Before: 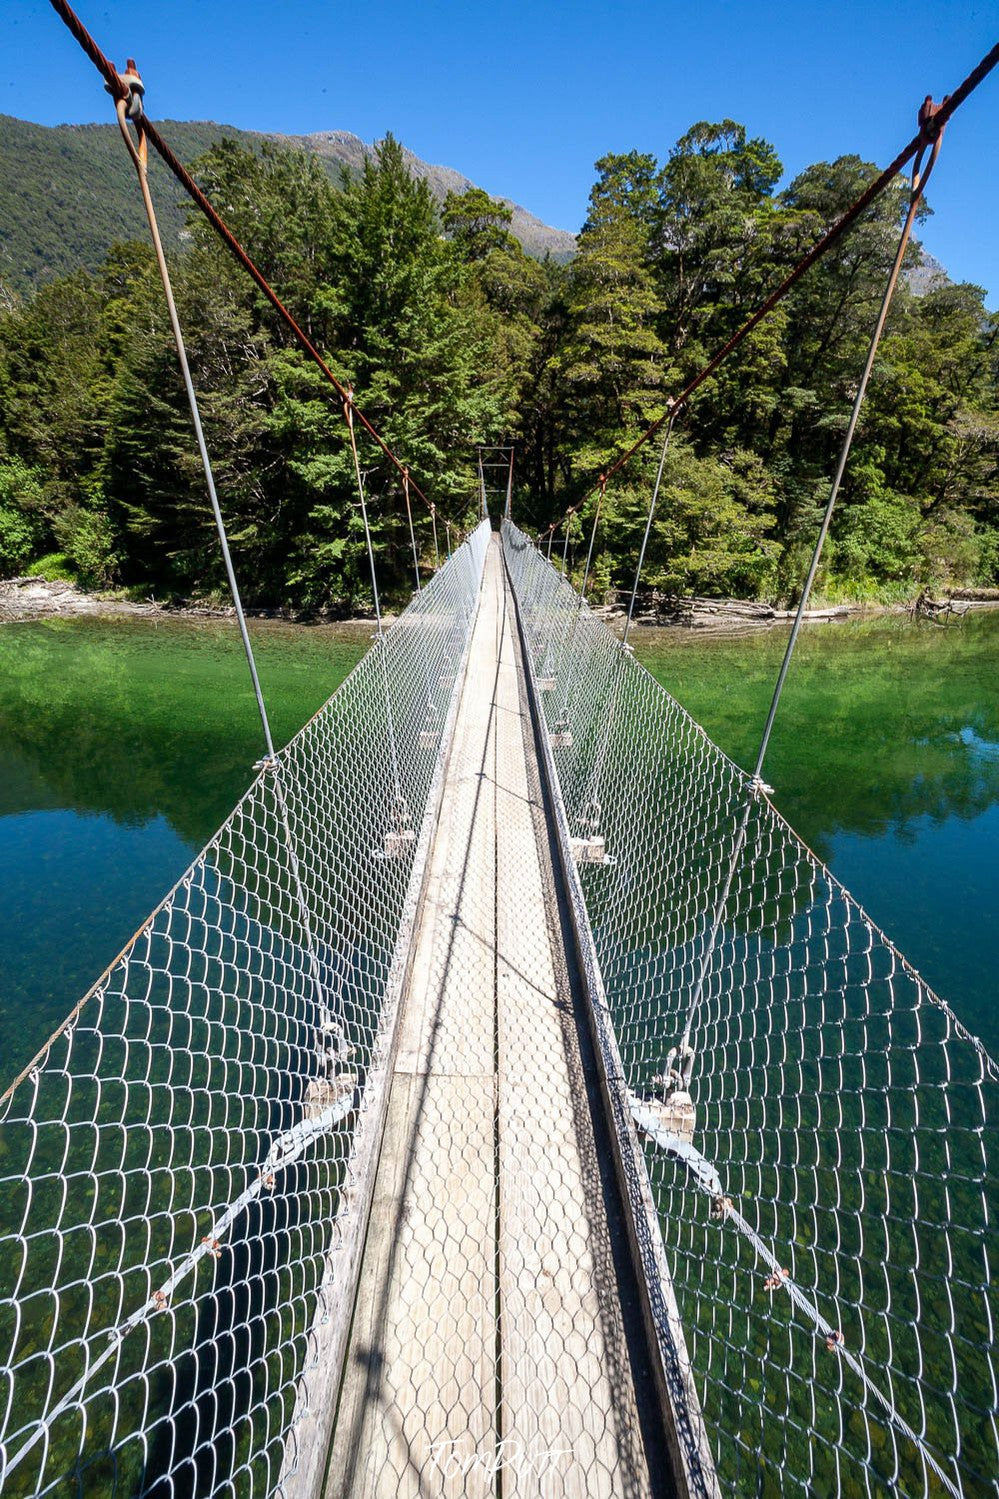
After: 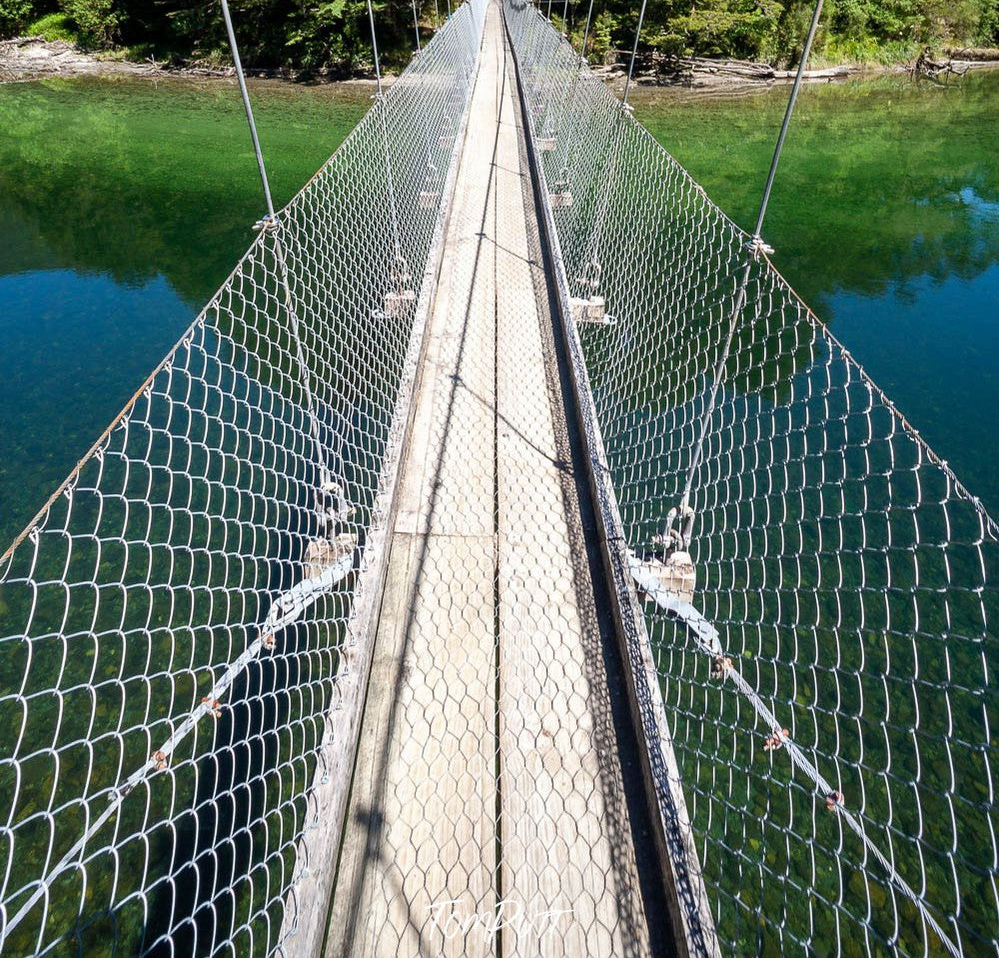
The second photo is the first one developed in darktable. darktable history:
crop and rotate: top 36.061%
